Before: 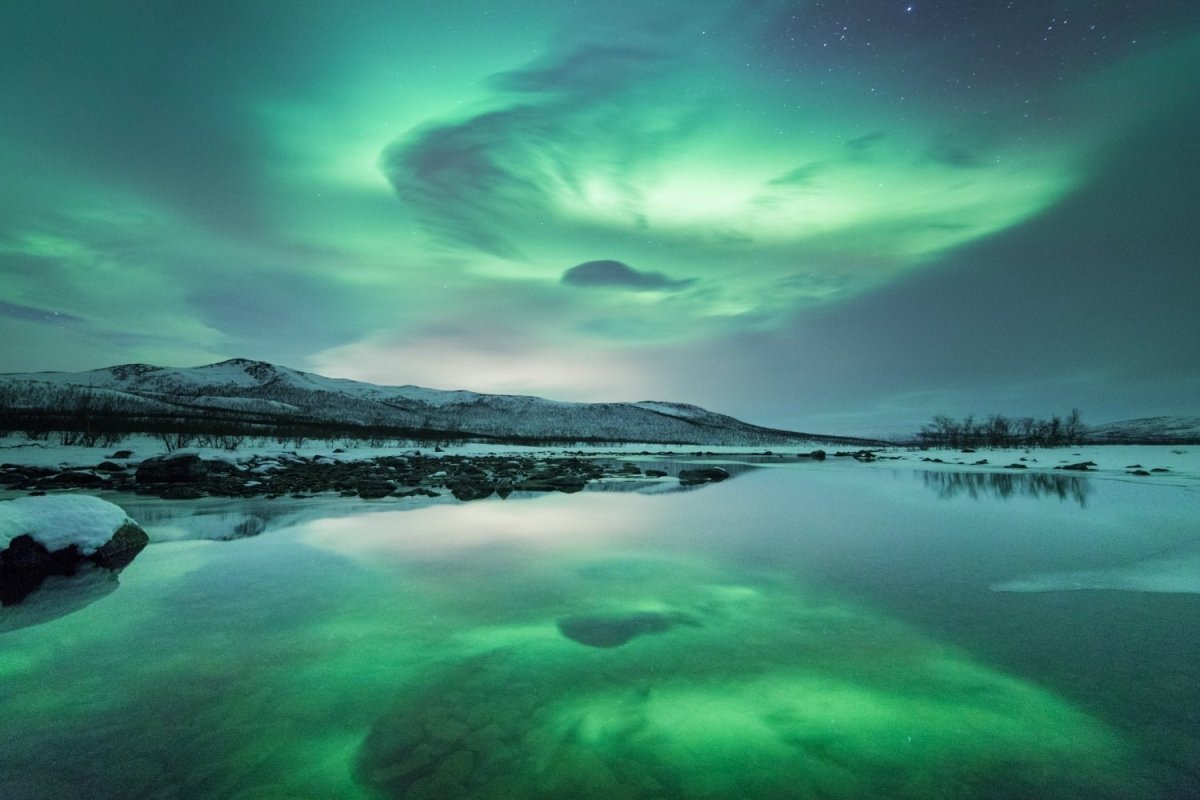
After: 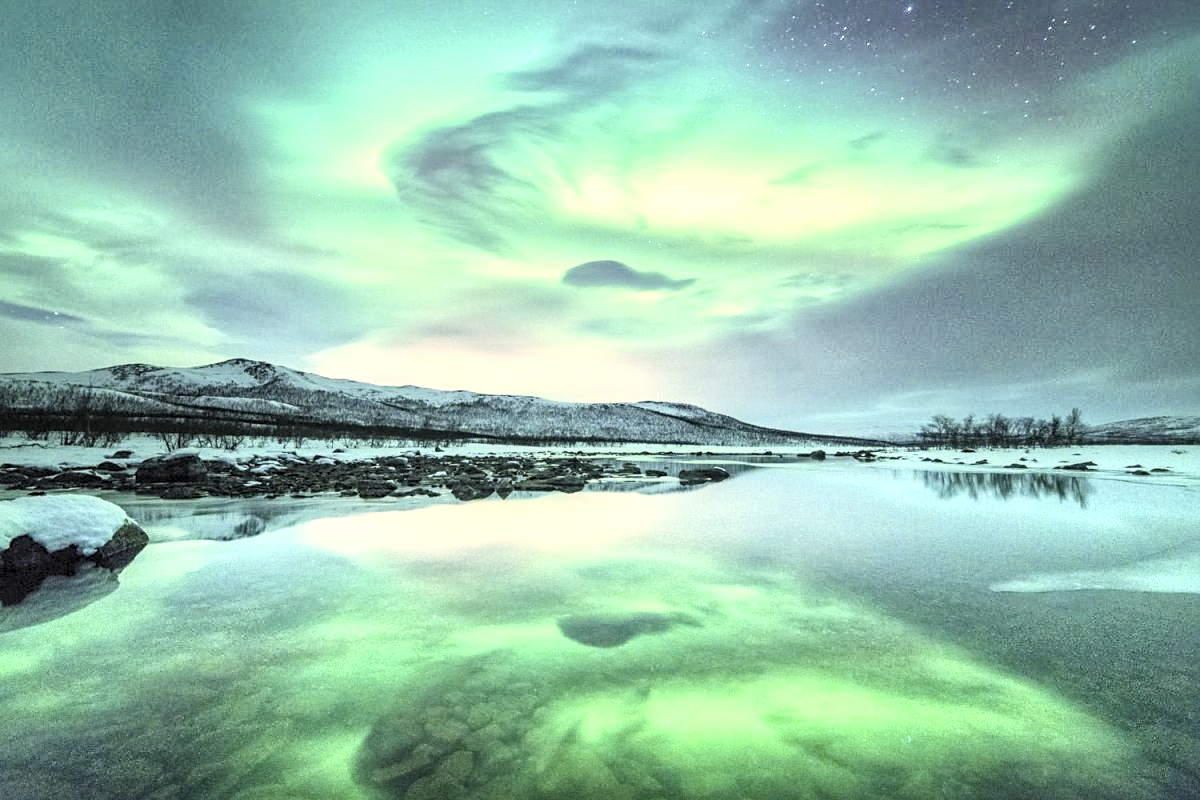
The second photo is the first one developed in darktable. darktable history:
color contrast: green-magenta contrast 0.85, blue-yellow contrast 1.25, unbound 0
sharpen: radius 1.864, amount 0.398, threshold 1.271
global tonemap: drago (1, 100), detail 1
local contrast: highlights 59%, detail 145%
white balance: red 1.127, blue 0.943
contrast brightness saturation: contrast 0.39, brightness 0.53
